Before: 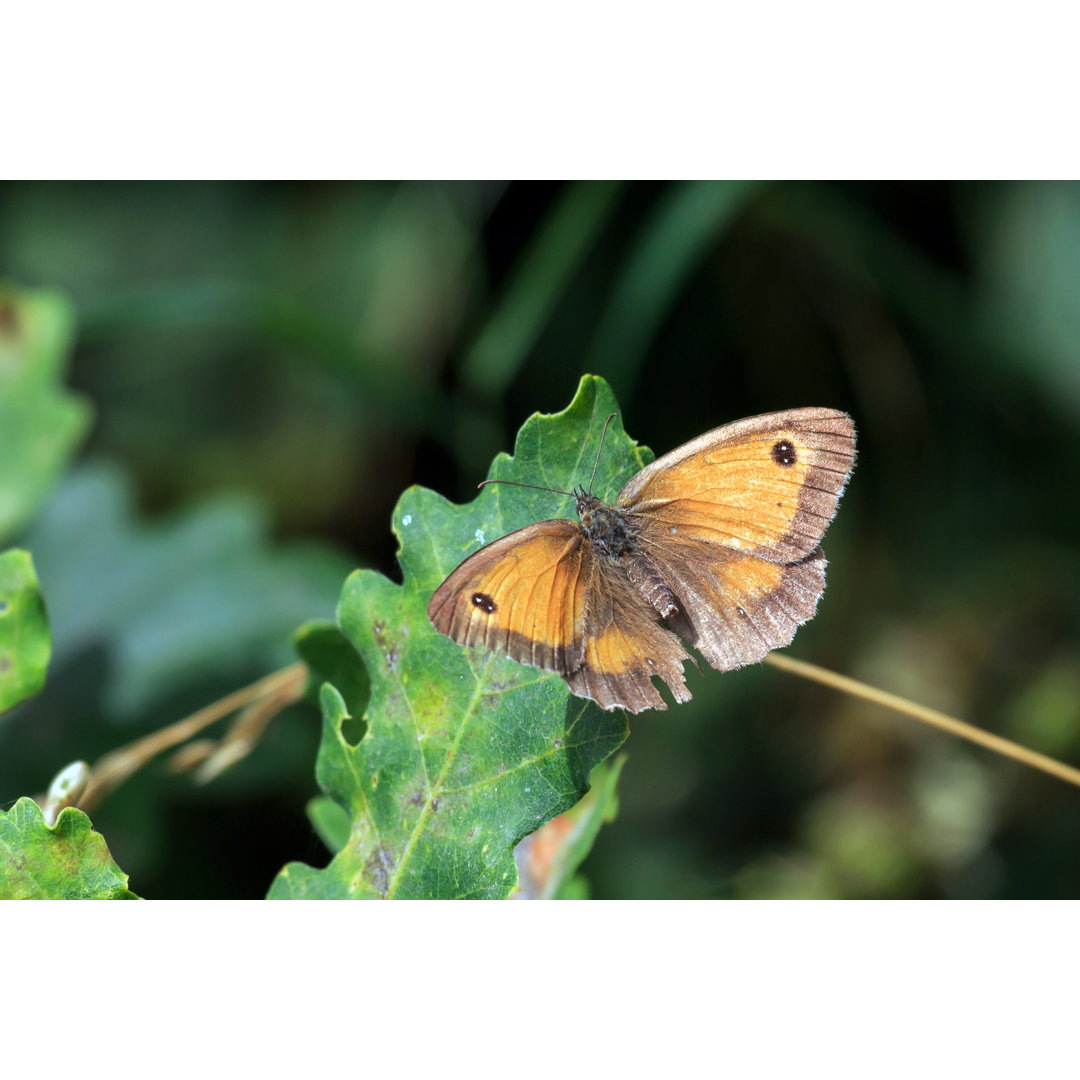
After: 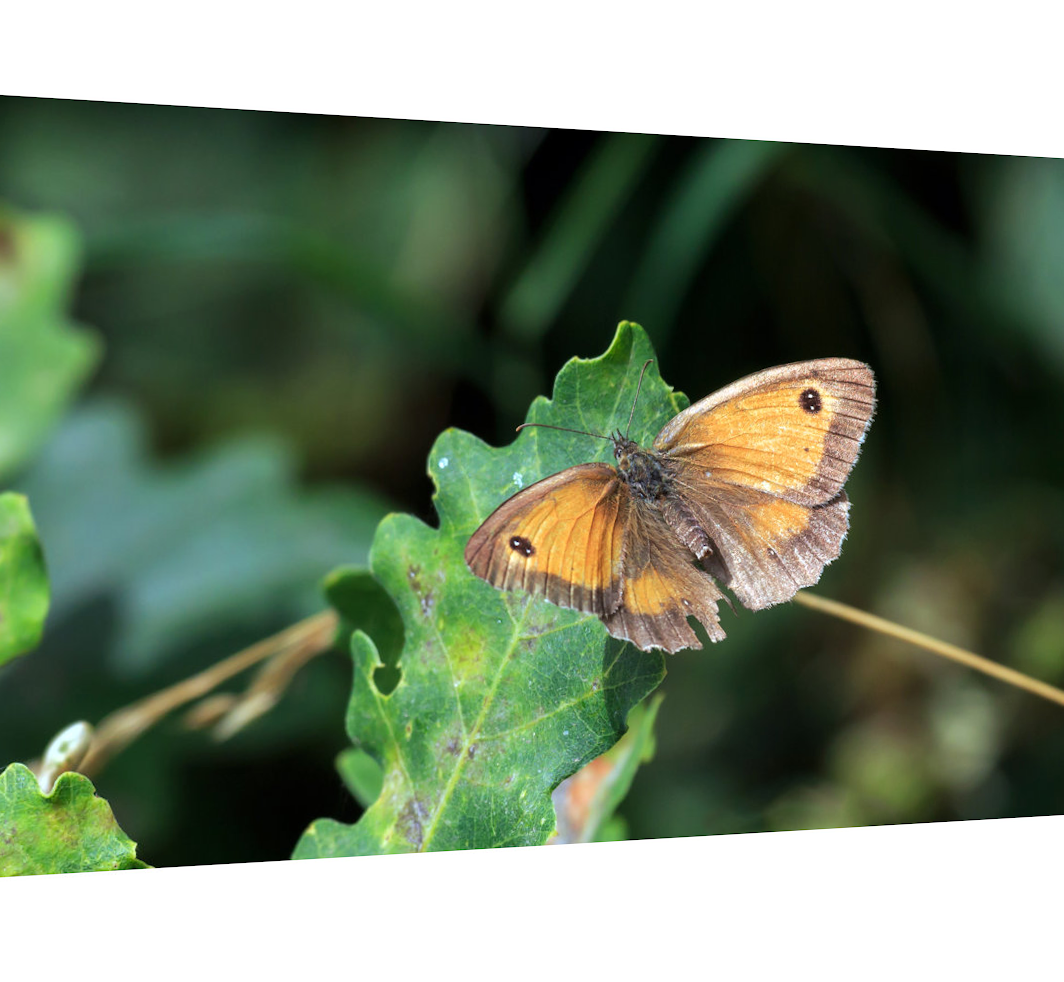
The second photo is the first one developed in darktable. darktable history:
rotate and perspective: rotation -0.013°, lens shift (vertical) -0.027, lens shift (horizontal) 0.178, crop left 0.016, crop right 0.989, crop top 0.082, crop bottom 0.918
tone equalizer: on, module defaults
